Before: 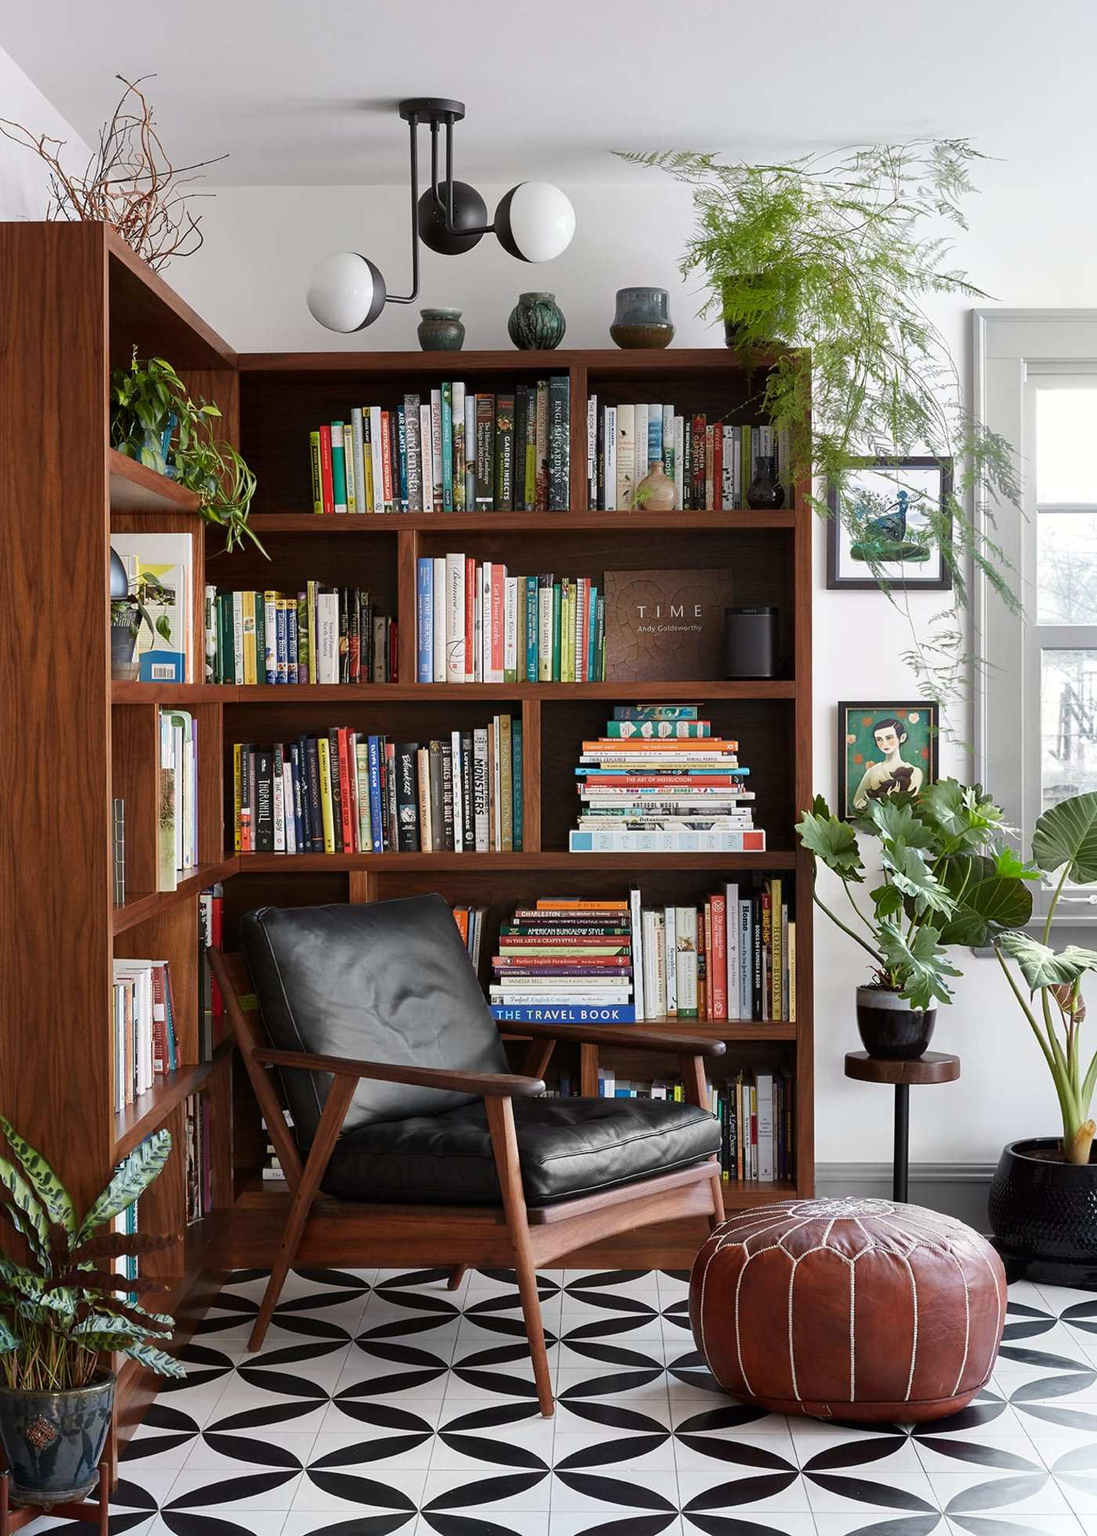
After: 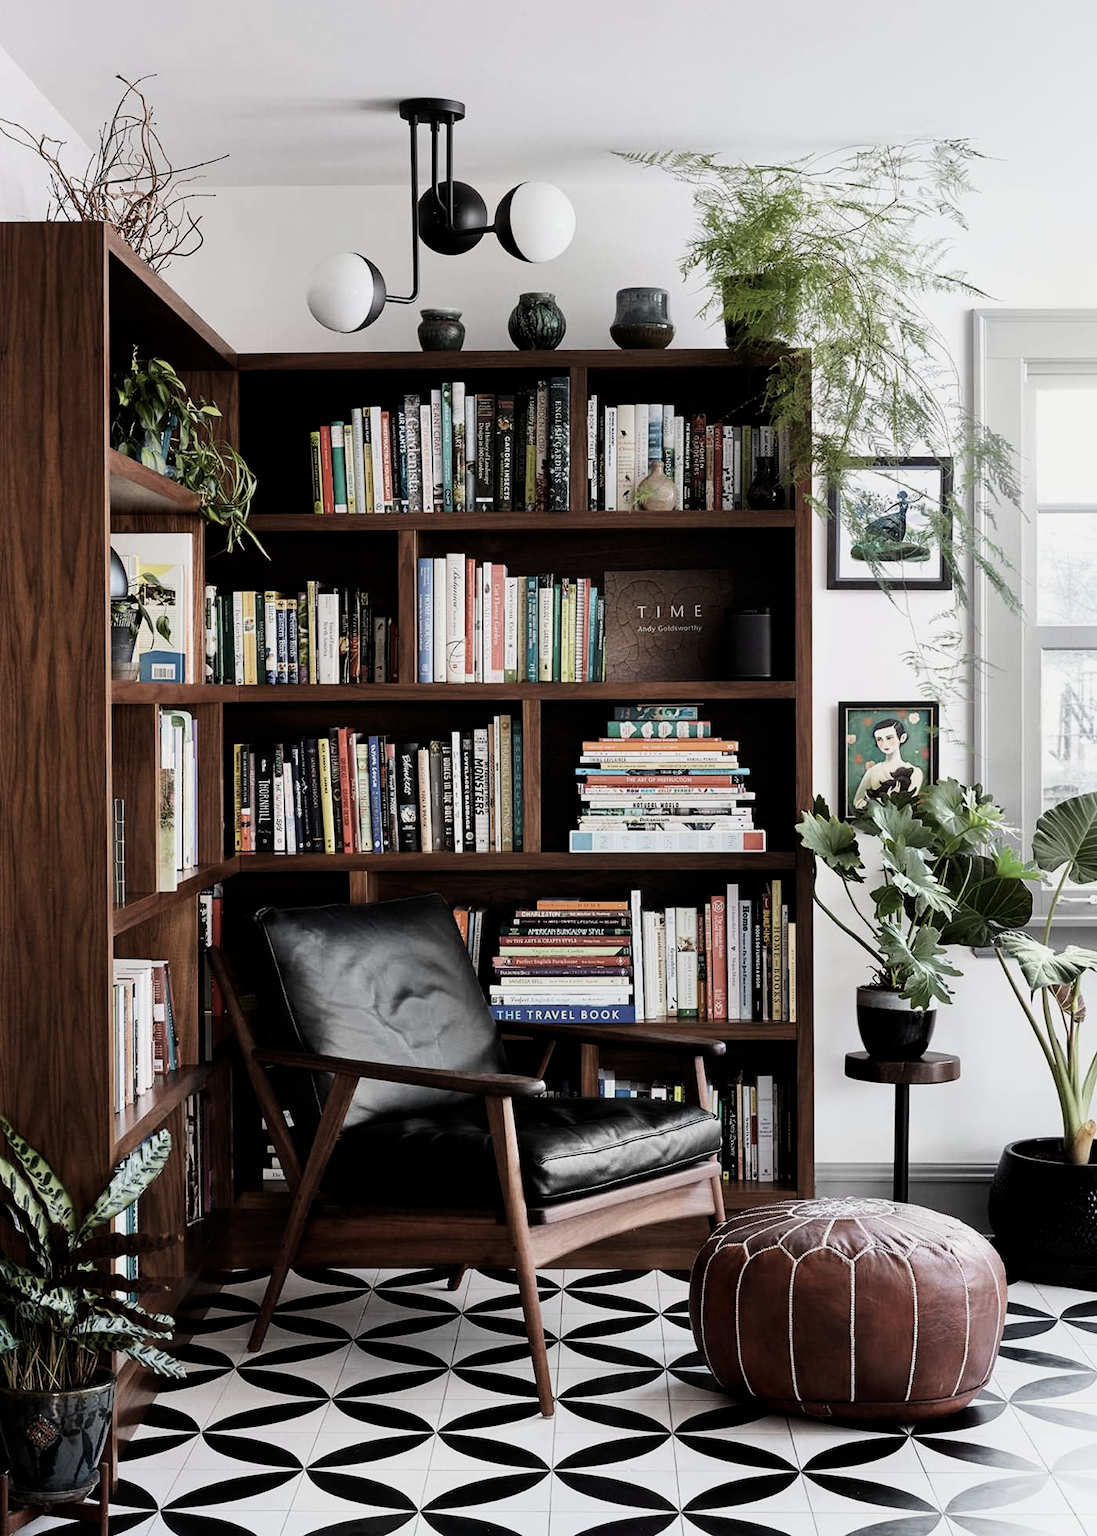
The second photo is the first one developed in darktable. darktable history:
filmic rgb: black relative exposure -16 EV, white relative exposure 6.26 EV, threshold 5.99 EV, hardness 5.12, contrast 1.352, enable highlight reconstruction true
contrast brightness saturation: contrast 0.098, saturation -0.352
